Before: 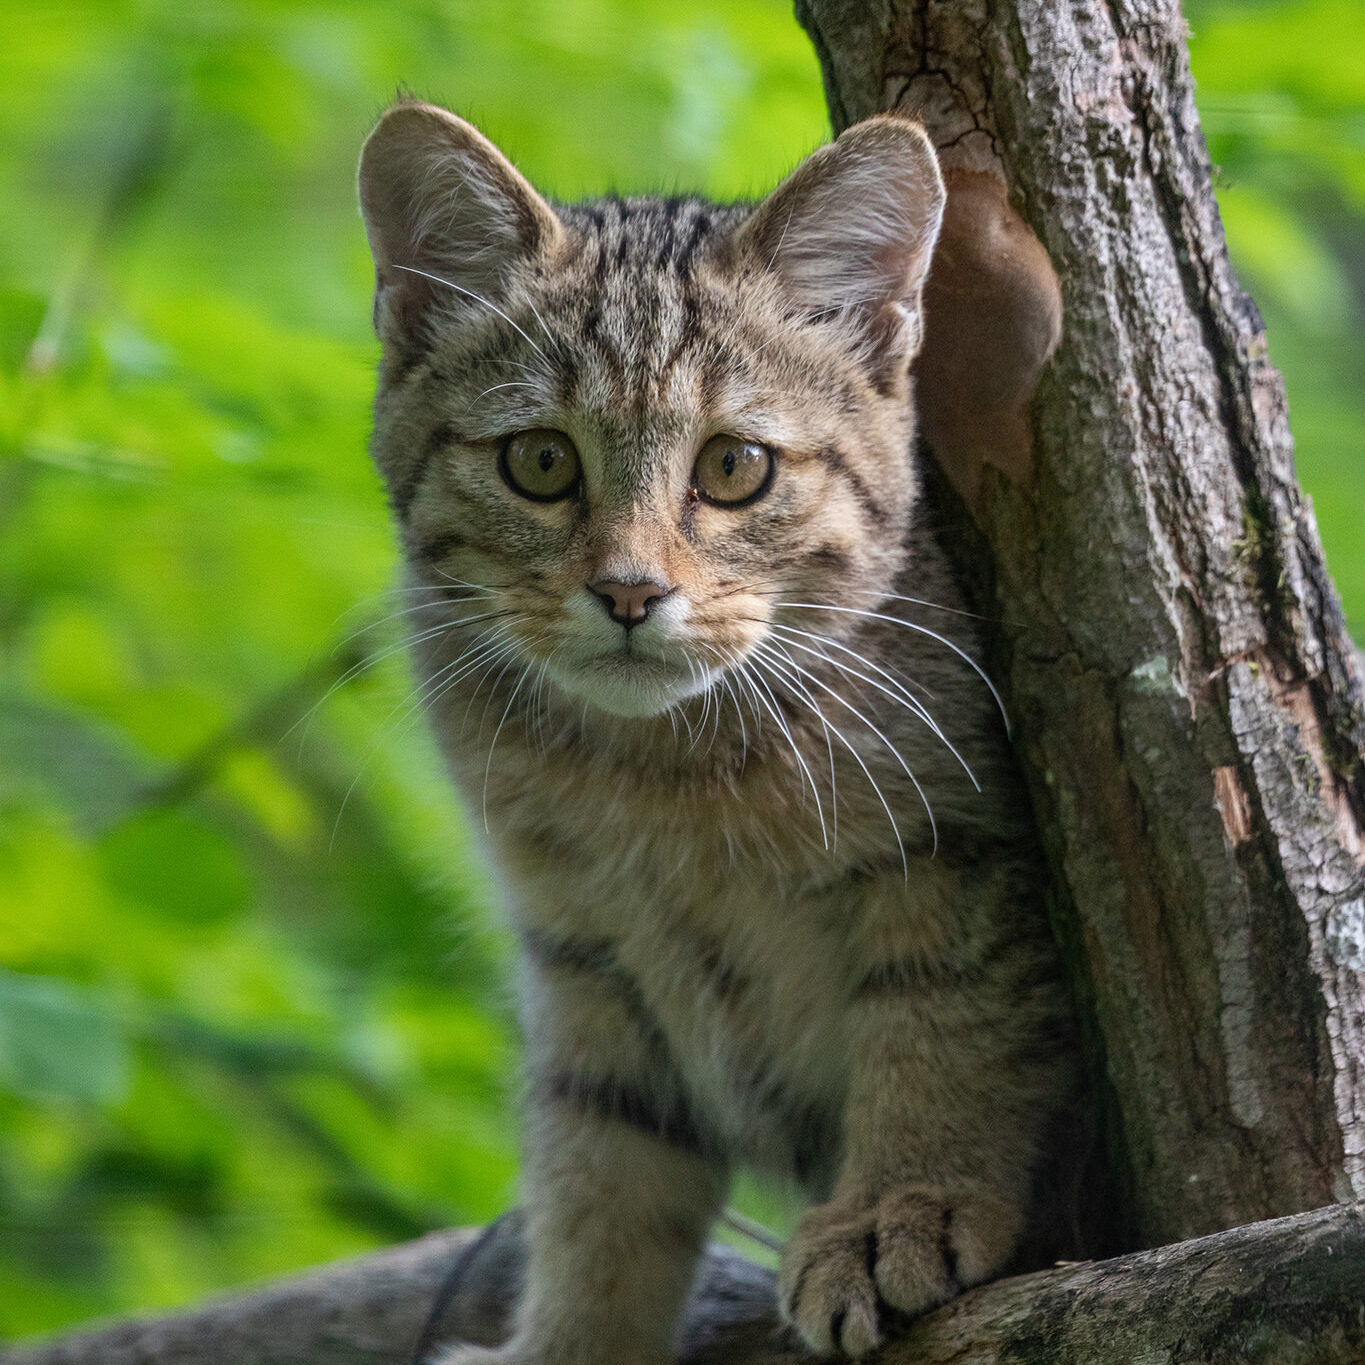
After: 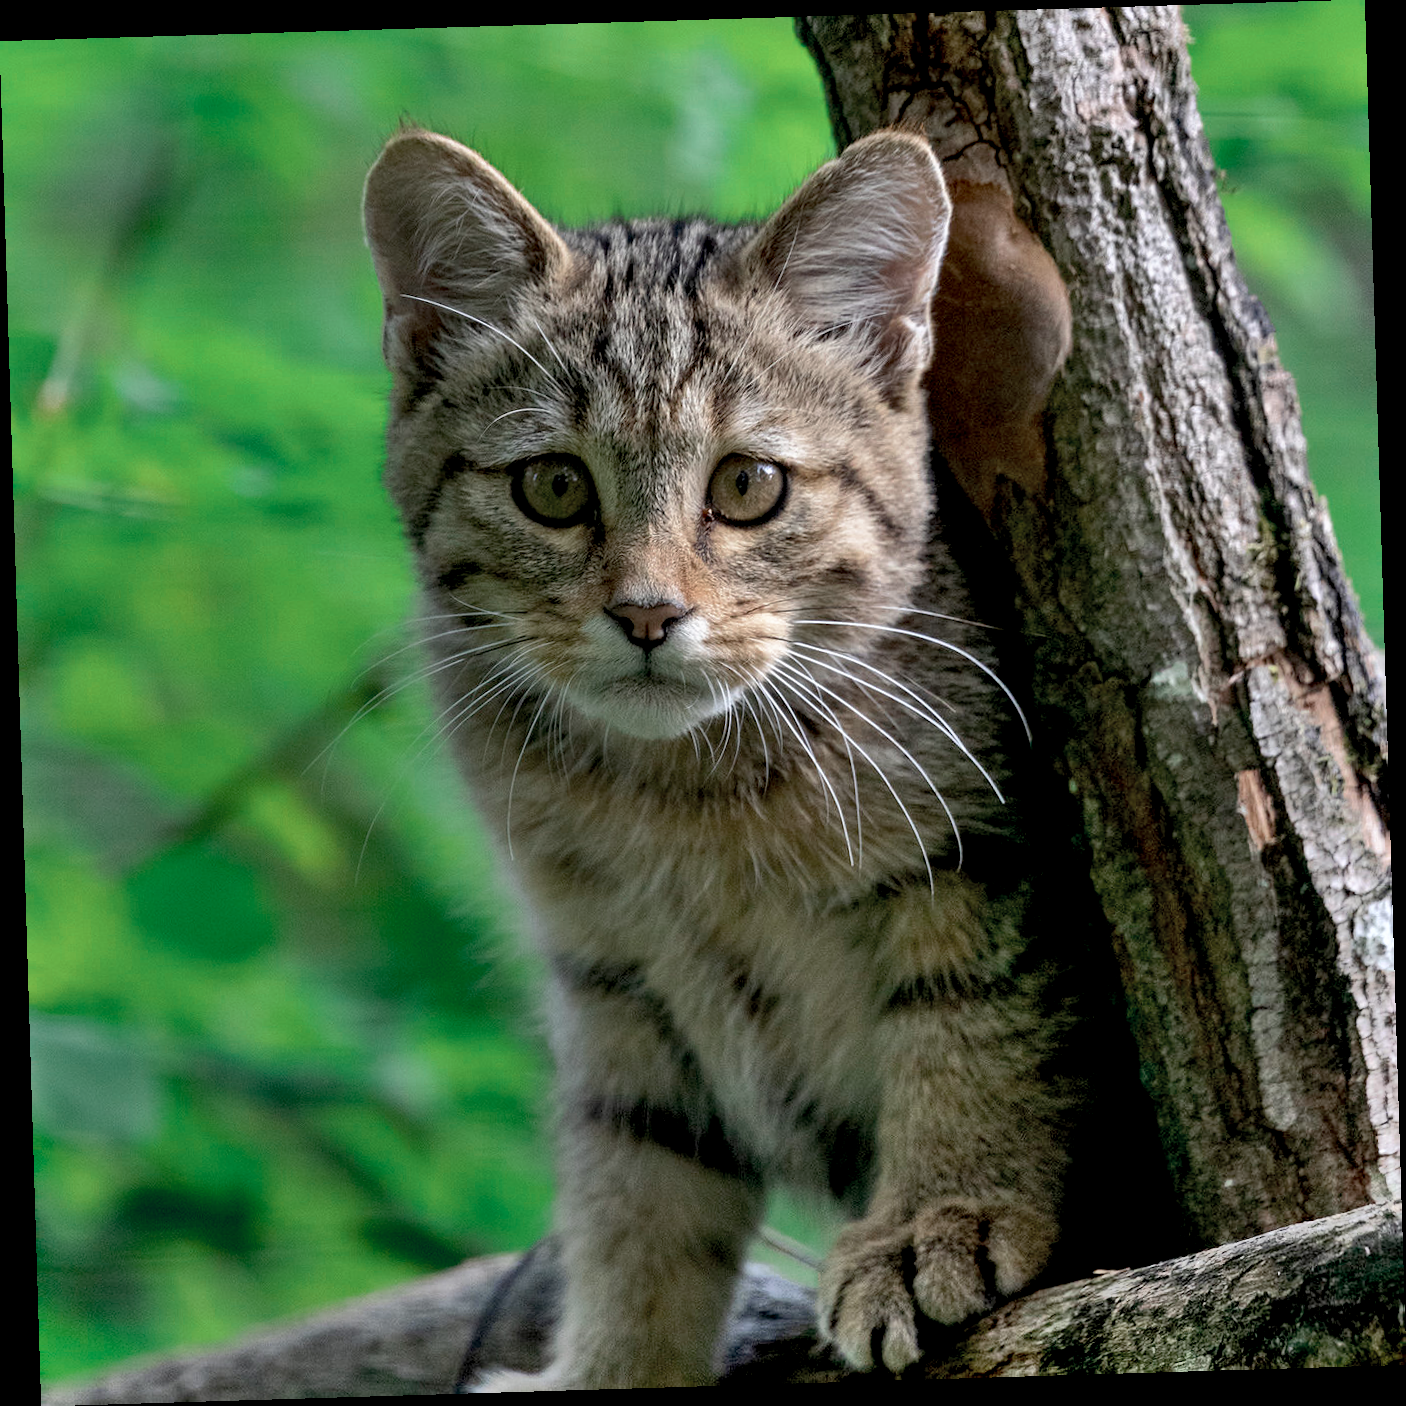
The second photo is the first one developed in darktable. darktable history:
shadows and highlights: shadows 49, highlights -41, soften with gaussian
color zones: curves: ch0 [(0, 0.5) (0.125, 0.4) (0.25, 0.5) (0.375, 0.4) (0.5, 0.4) (0.625, 0.6) (0.75, 0.6) (0.875, 0.5)]; ch1 [(0, 0.35) (0.125, 0.45) (0.25, 0.35) (0.375, 0.35) (0.5, 0.35) (0.625, 0.35) (0.75, 0.45) (0.875, 0.35)]; ch2 [(0, 0.6) (0.125, 0.5) (0.25, 0.5) (0.375, 0.6) (0.5, 0.6) (0.625, 0.5) (0.75, 0.5) (0.875, 0.5)]
rotate and perspective: rotation -1.75°, automatic cropping off
base curve: curves: ch0 [(0.017, 0) (0.425, 0.441) (0.844, 0.933) (1, 1)], preserve colors none
